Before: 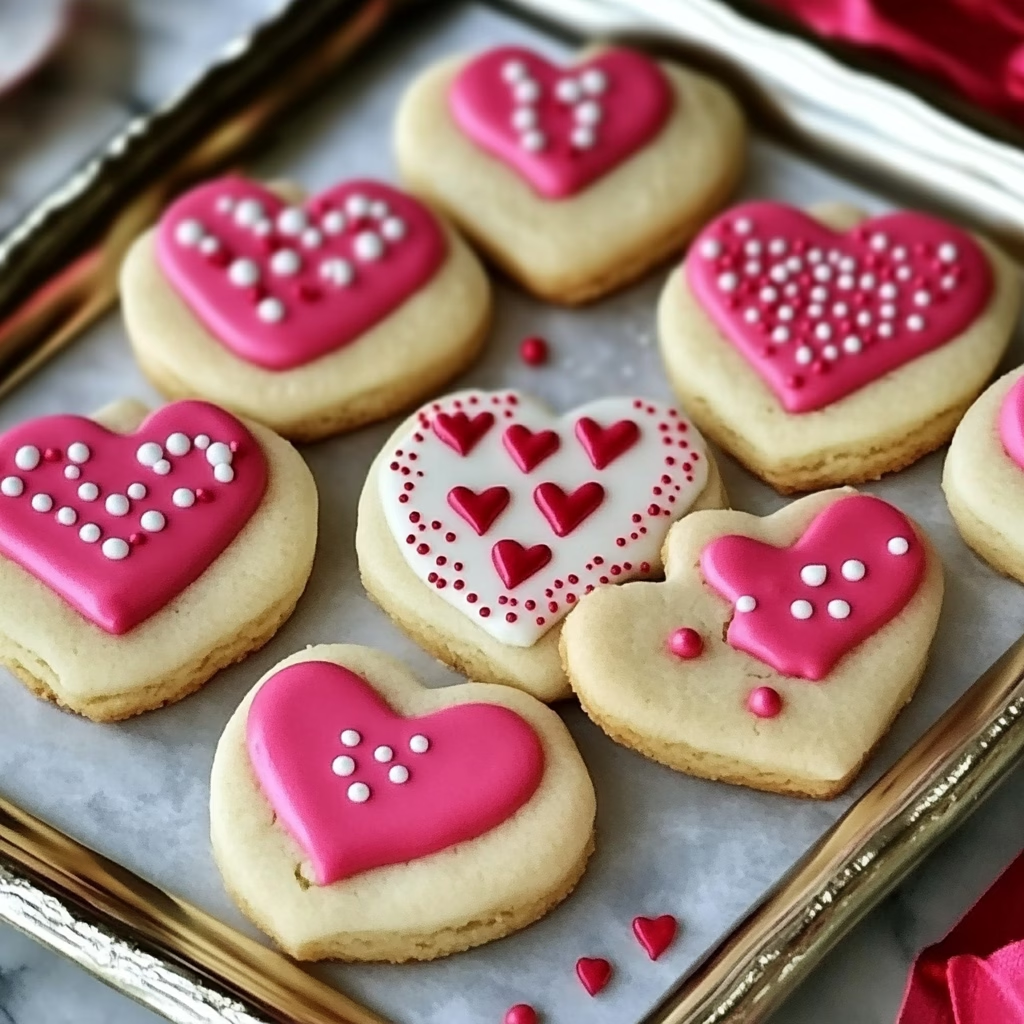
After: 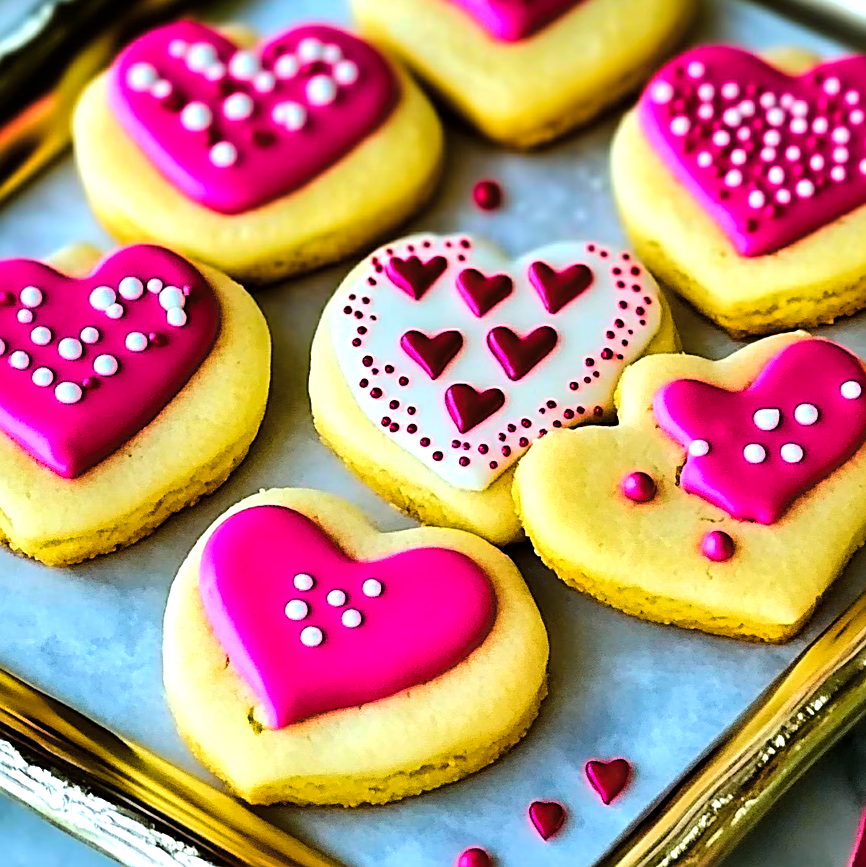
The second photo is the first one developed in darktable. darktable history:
crop and rotate: left 4.64%, top 15.28%, right 10.702%
color correction: highlights a* -10.6, highlights b* -18.84
base curve: preserve colors none
sharpen: on, module defaults
color zones: curves: ch0 [(0, 0.558) (0.143, 0.559) (0.286, 0.529) (0.429, 0.505) (0.571, 0.5) (0.714, 0.5) (0.857, 0.5) (1, 0.558)]; ch1 [(0, 0.469) (0.01, 0.469) (0.12, 0.446) (0.248, 0.469) (0.5, 0.5) (0.748, 0.5) (0.99, 0.469) (1, 0.469)]
color balance rgb: highlights gain › chroma 2.049%, highlights gain › hue 63.66°, perceptual saturation grading › global saturation 65.816%, perceptual saturation grading › highlights 51.066%, perceptual saturation grading › shadows 29.631%, perceptual brilliance grading › highlights 11.274%, global vibrance 25.401%
tone curve: curves: ch0 [(0.003, 0) (0.066, 0.031) (0.163, 0.112) (0.264, 0.238) (0.395, 0.421) (0.517, 0.56) (0.684, 0.734) (0.791, 0.814) (1, 1)]; ch1 [(0, 0) (0.164, 0.115) (0.337, 0.332) (0.39, 0.398) (0.464, 0.461) (0.501, 0.5) (0.507, 0.5) (0.534, 0.532) (0.577, 0.59) (0.652, 0.681) (0.733, 0.749) (0.811, 0.796) (1, 1)]; ch2 [(0, 0) (0.337, 0.382) (0.464, 0.476) (0.501, 0.502) (0.527, 0.54) (0.551, 0.565) (0.6, 0.59) (0.687, 0.675) (1, 1)], color space Lab, linked channels, preserve colors none
